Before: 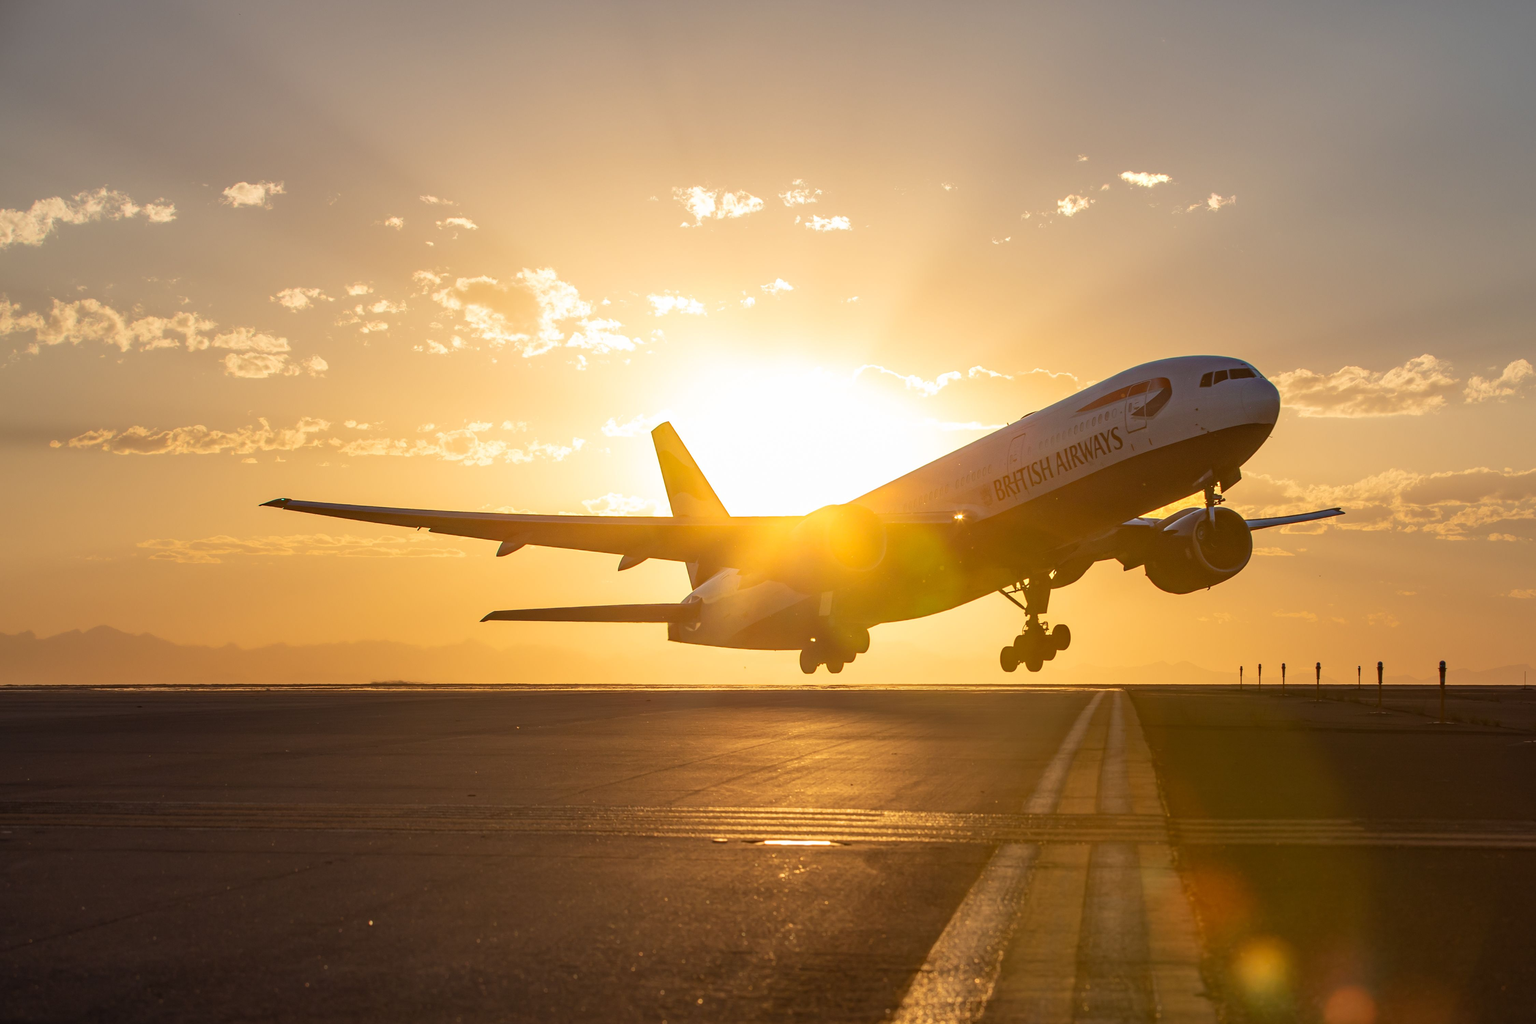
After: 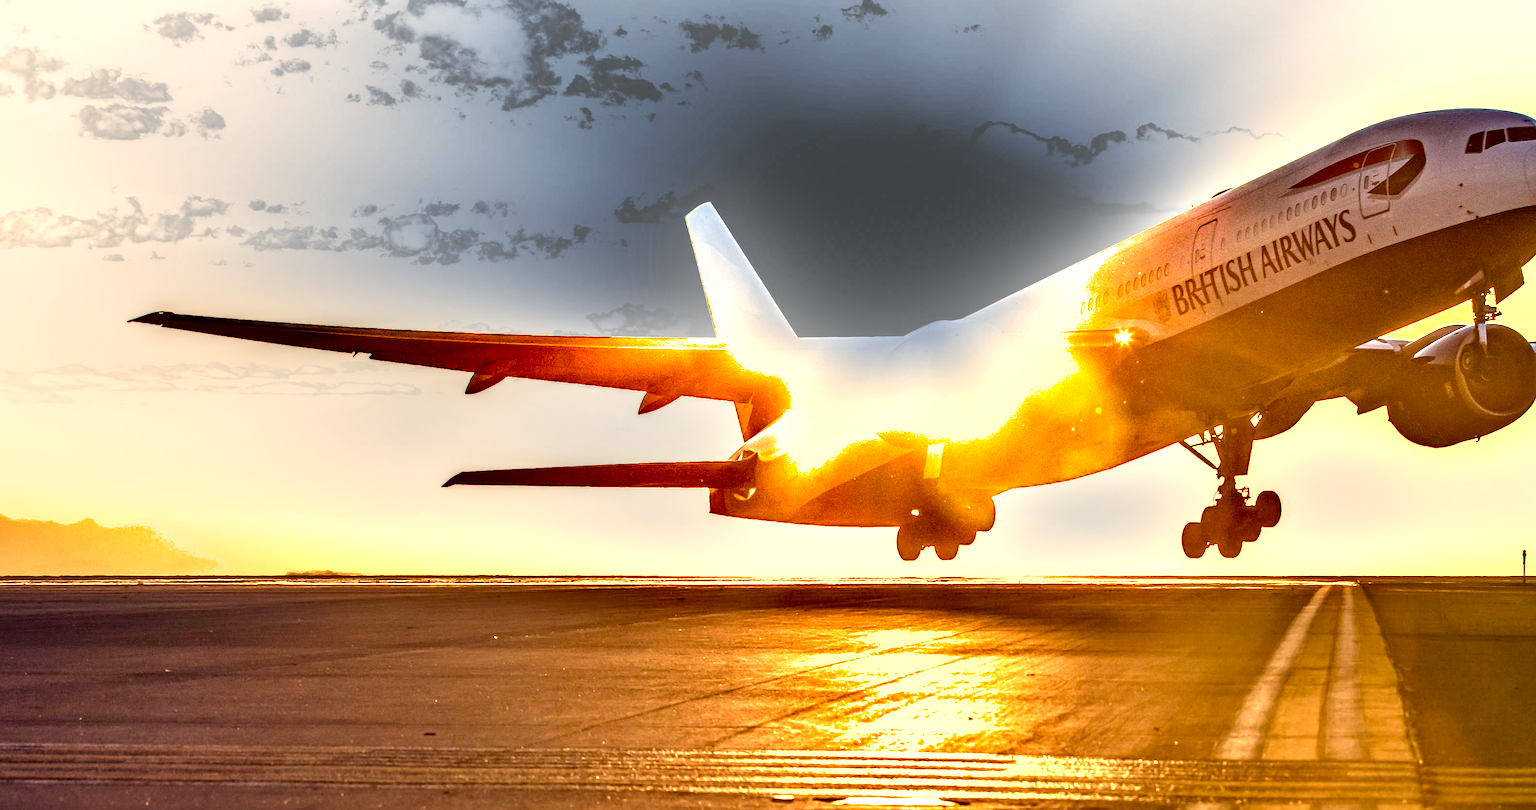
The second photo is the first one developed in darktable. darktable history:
color balance rgb: shadows lift › luminance -21.954%, shadows lift › chroma 8.781%, shadows lift › hue 284.93°, highlights gain › chroma 1.667%, highlights gain › hue 57.35°, perceptual saturation grading › global saturation 20.843%, perceptual saturation grading › highlights -19.913%, perceptual saturation grading › shadows 29.386%
crop: left 11.06%, top 27.312%, right 18.327%, bottom 17.004%
local contrast: highlights 19%, detail 186%
shadows and highlights: low approximation 0.01, soften with gaussian
tone equalizer: -8 EV -1.07 EV, -7 EV -1.03 EV, -6 EV -0.886 EV, -5 EV -0.611 EV, -3 EV 0.6 EV, -2 EV 0.877 EV, -1 EV 0.985 EV, +0 EV 1.08 EV
exposure: exposure 0.648 EV, compensate highlight preservation false
